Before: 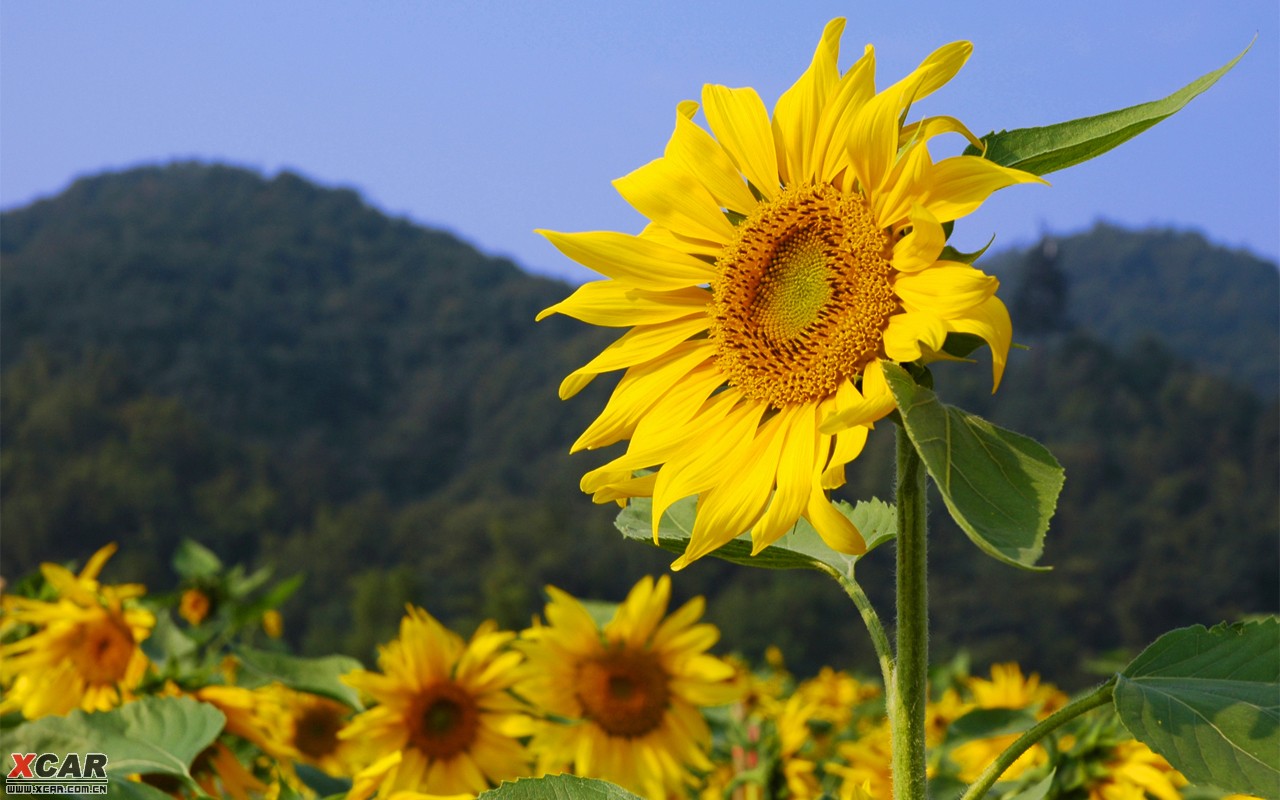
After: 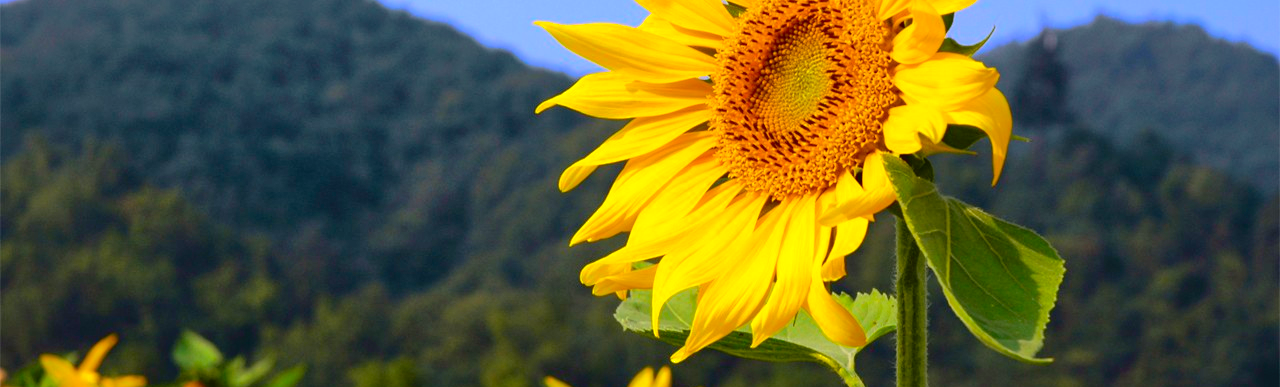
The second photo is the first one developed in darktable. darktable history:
shadows and highlights: on, module defaults
tone curve: curves: ch0 [(0, 0.023) (0.087, 0.065) (0.184, 0.168) (0.45, 0.54) (0.57, 0.683) (0.722, 0.825) (0.877, 0.948) (1, 1)]; ch1 [(0, 0) (0.388, 0.369) (0.44, 0.44) (0.489, 0.481) (0.534, 0.551) (0.657, 0.659) (1, 1)]; ch2 [(0, 0) (0.353, 0.317) (0.408, 0.427) (0.472, 0.46) (0.5, 0.496) (0.537, 0.539) (0.576, 0.592) (0.625, 0.631) (1, 1)], color space Lab, independent channels, preserve colors none
color balance: lift [1, 1.001, 0.999, 1.001], gamma [1, 1.004, 1.007, 0.993], gain [1, 0.991, 0.987, 1.013], contrast 10%, output saturation 120%
color correction: highlights a* 3.12, highlights b* -1.55, shadows a* -0.101, shadows b* 2.52, saturation 0.98
crop and rotate: top 26.056%, bottom 25.543%
